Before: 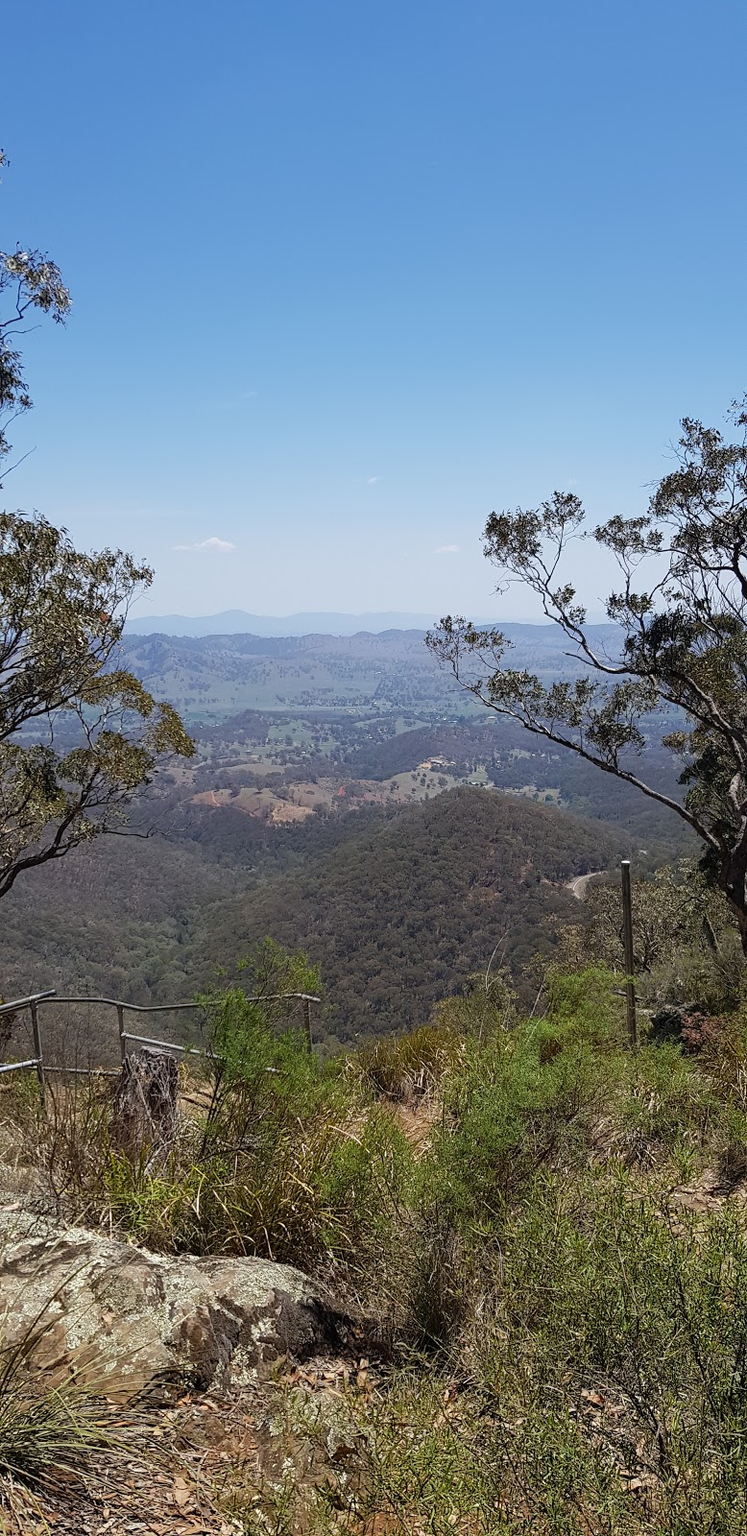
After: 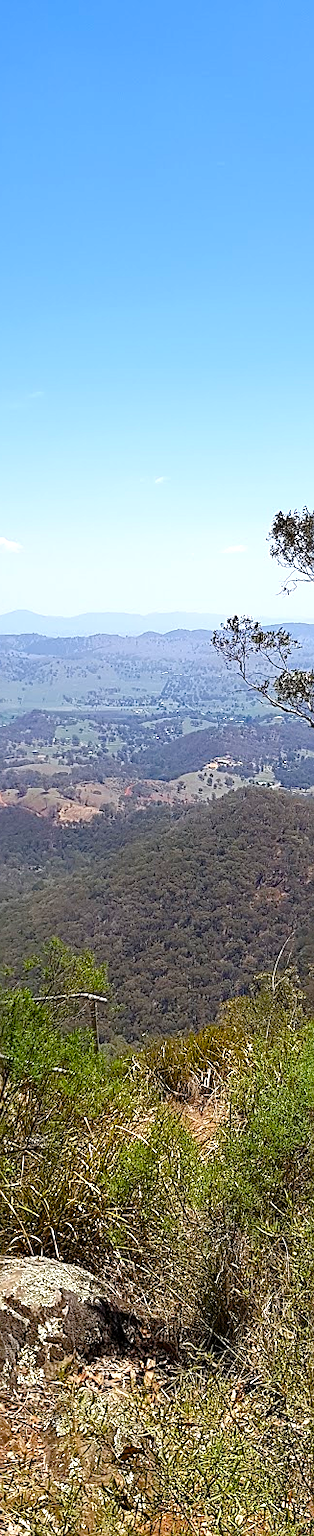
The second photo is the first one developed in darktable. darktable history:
sharpen: on, module defaults
exposure: exposure 0.61 EV, compensate highlight preservation false
crop: left 28.571%, right 29.195%
color balance rgb: global offset › luminance -0.287%, global offset › hue 259.71°, perceptual saturation grading › global saturation 34.995%, perceptual saturation grading › highlights -29.864%, perceptual saturation grading › shadows 34.849%
